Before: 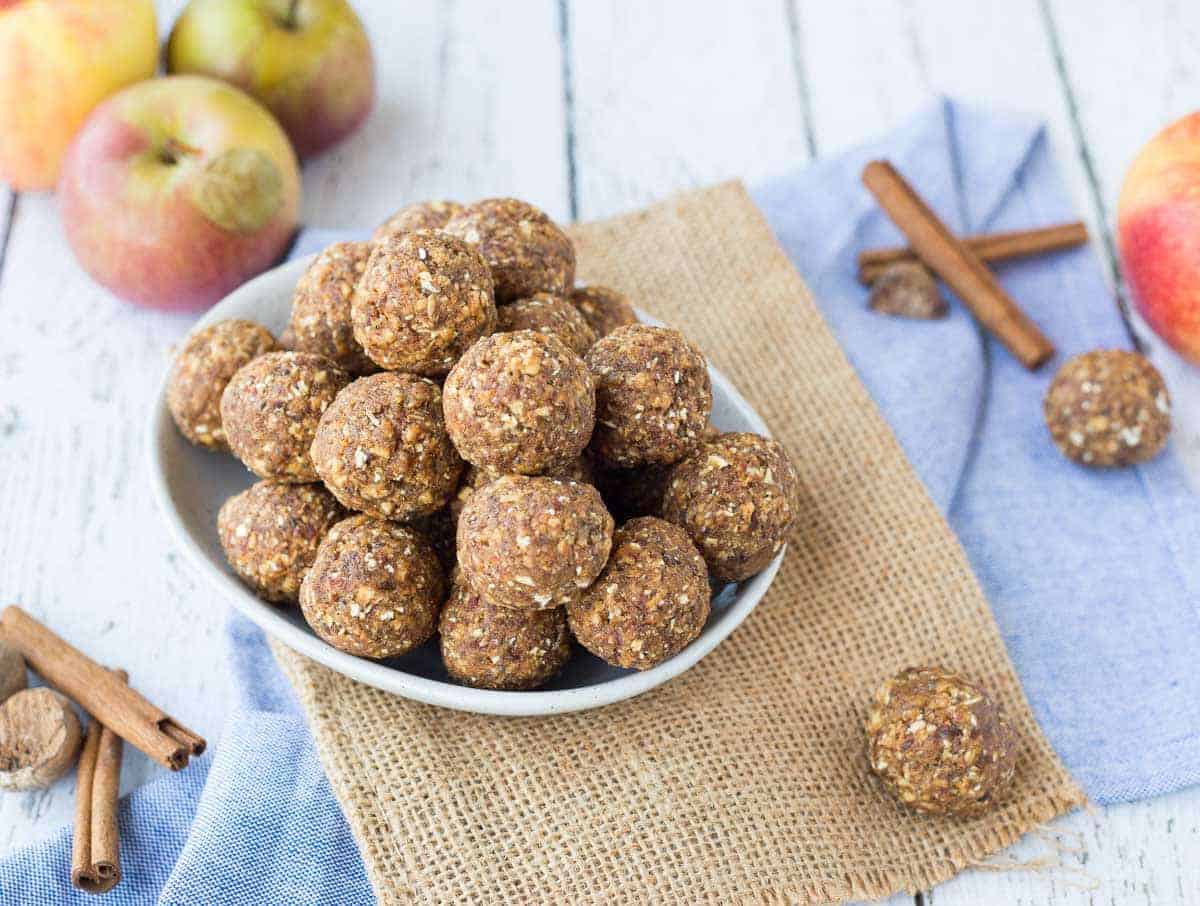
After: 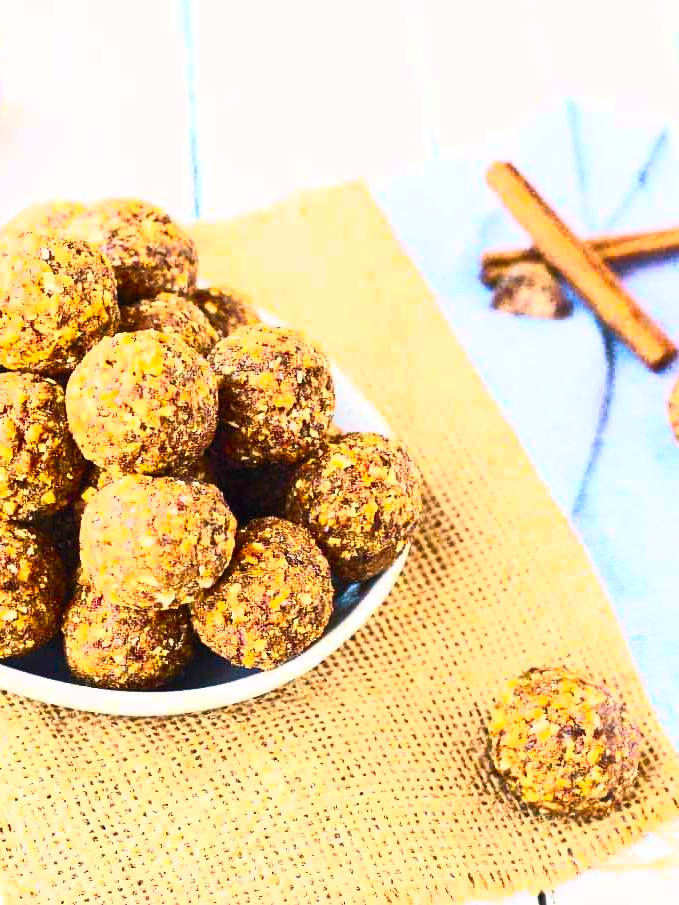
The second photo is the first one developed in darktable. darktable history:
crop: left 31.486%, top 0.016%, right 11.911%
color balance rgb: highlights gain › chroma 2.955%, highlights gain › hue 60.66°, linear chroma grading › global chroma 18.902%, perceptual saturation grading › global saturation 0.021%, perceptual brilliance grading › highlights 5.485%, perceptual brilliance grading › shadows -9.529%, global vibrance 14.737%
contrast brightness saturation: contrast 0.83, brightness 0.604, saturation 0.605
